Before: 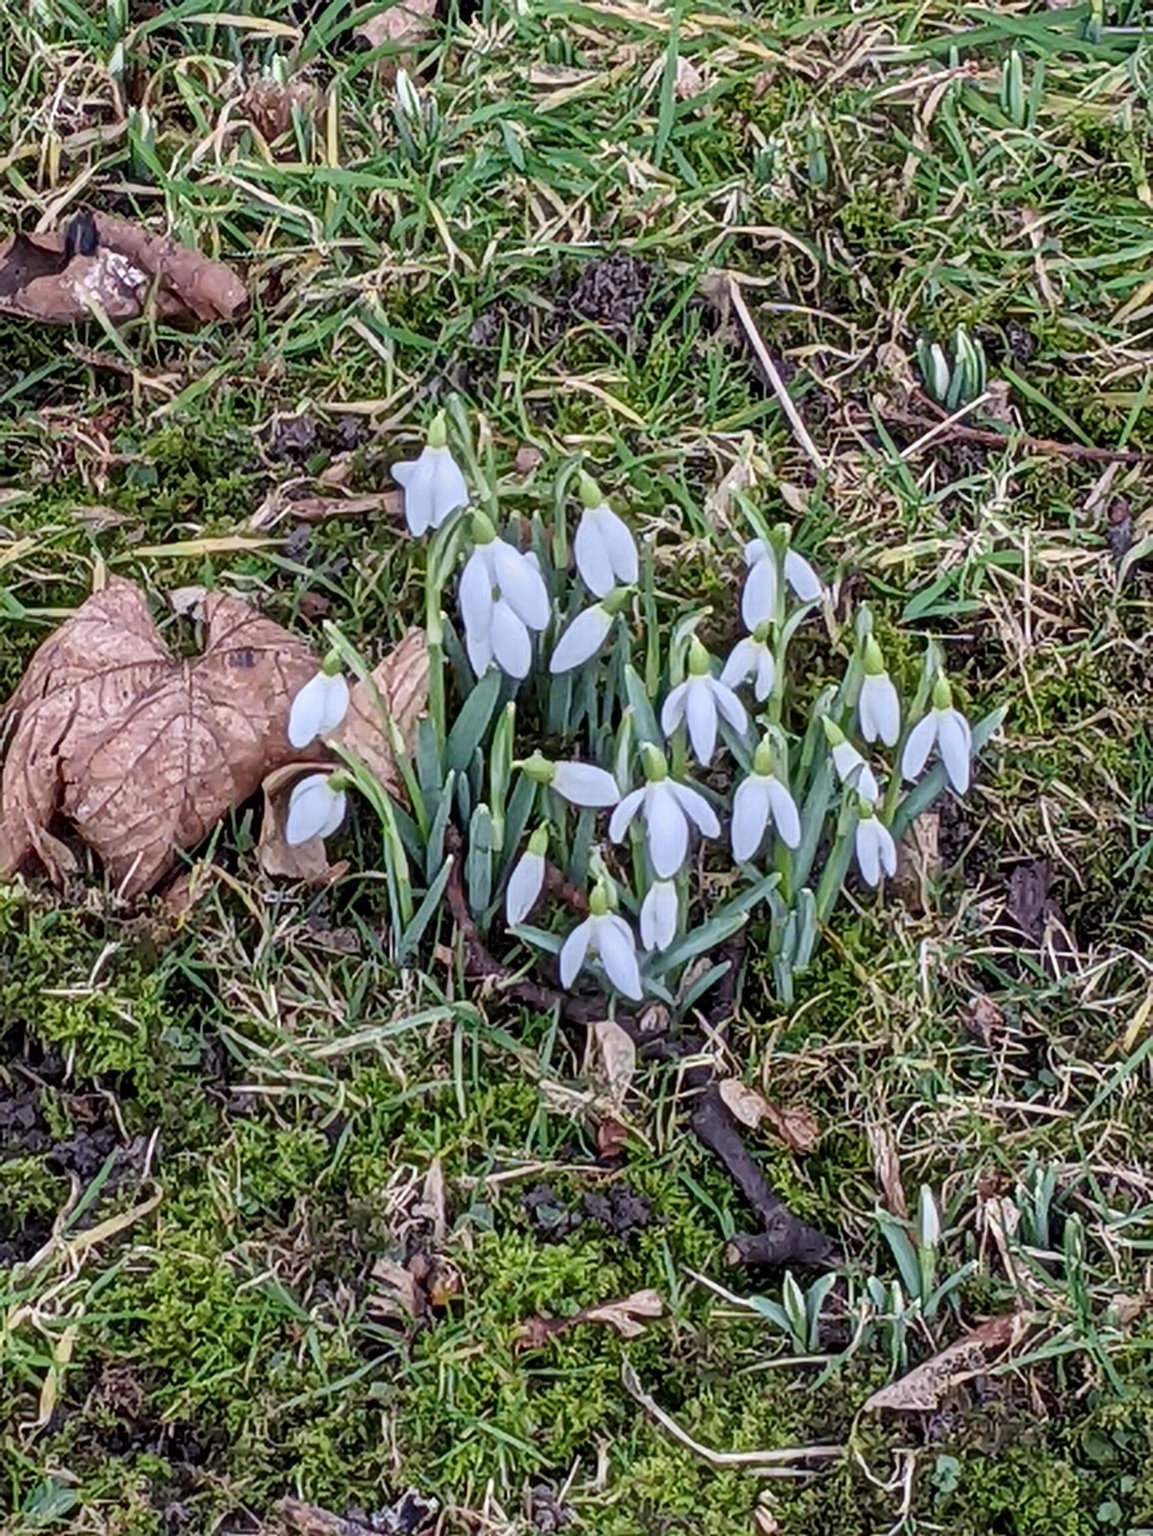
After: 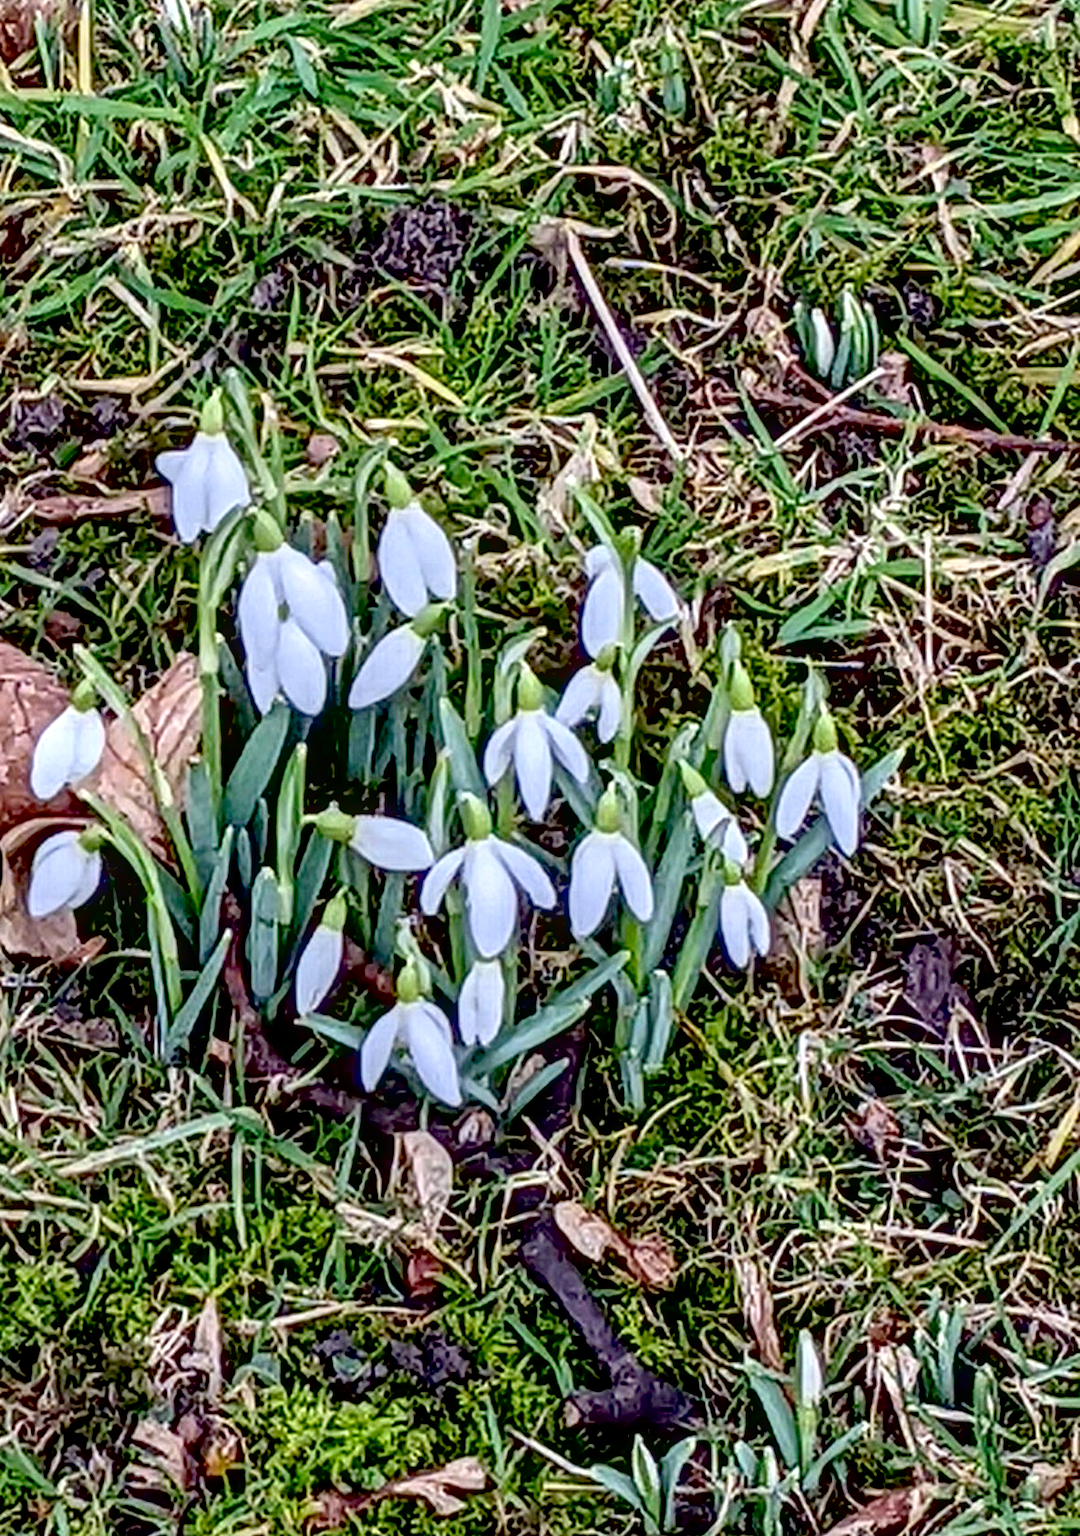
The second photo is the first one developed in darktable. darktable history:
contrast brightness saturation: contrast 0.045, saturation 0.069
local contrast: on, module defaults
exposure: black level correction 0.032, exposure 0.33 EV, compensate highlight preservation false
crop: left 22.803%, top 5.898%, bottom 11.768%
